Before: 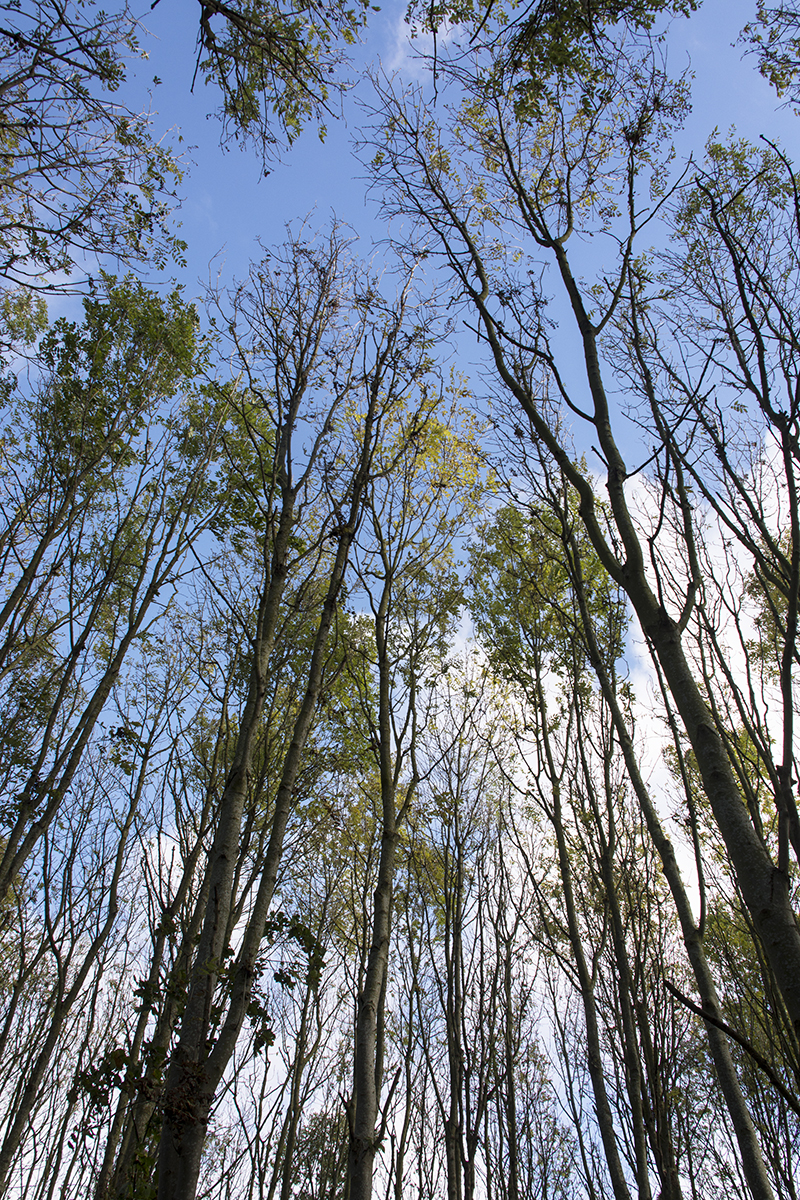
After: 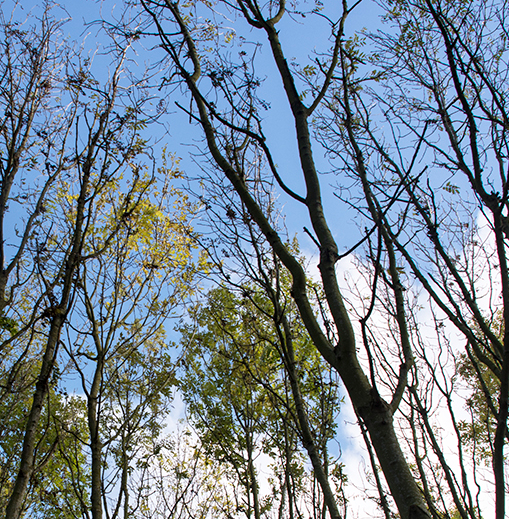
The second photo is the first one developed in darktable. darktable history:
crop: left 36.005%, top 18.293%, right 0.31%, bottom 38.444%
local contrast: mode bilateral grid, contrast 28, coarseness 16, detail 115%, midtone range 0.2
